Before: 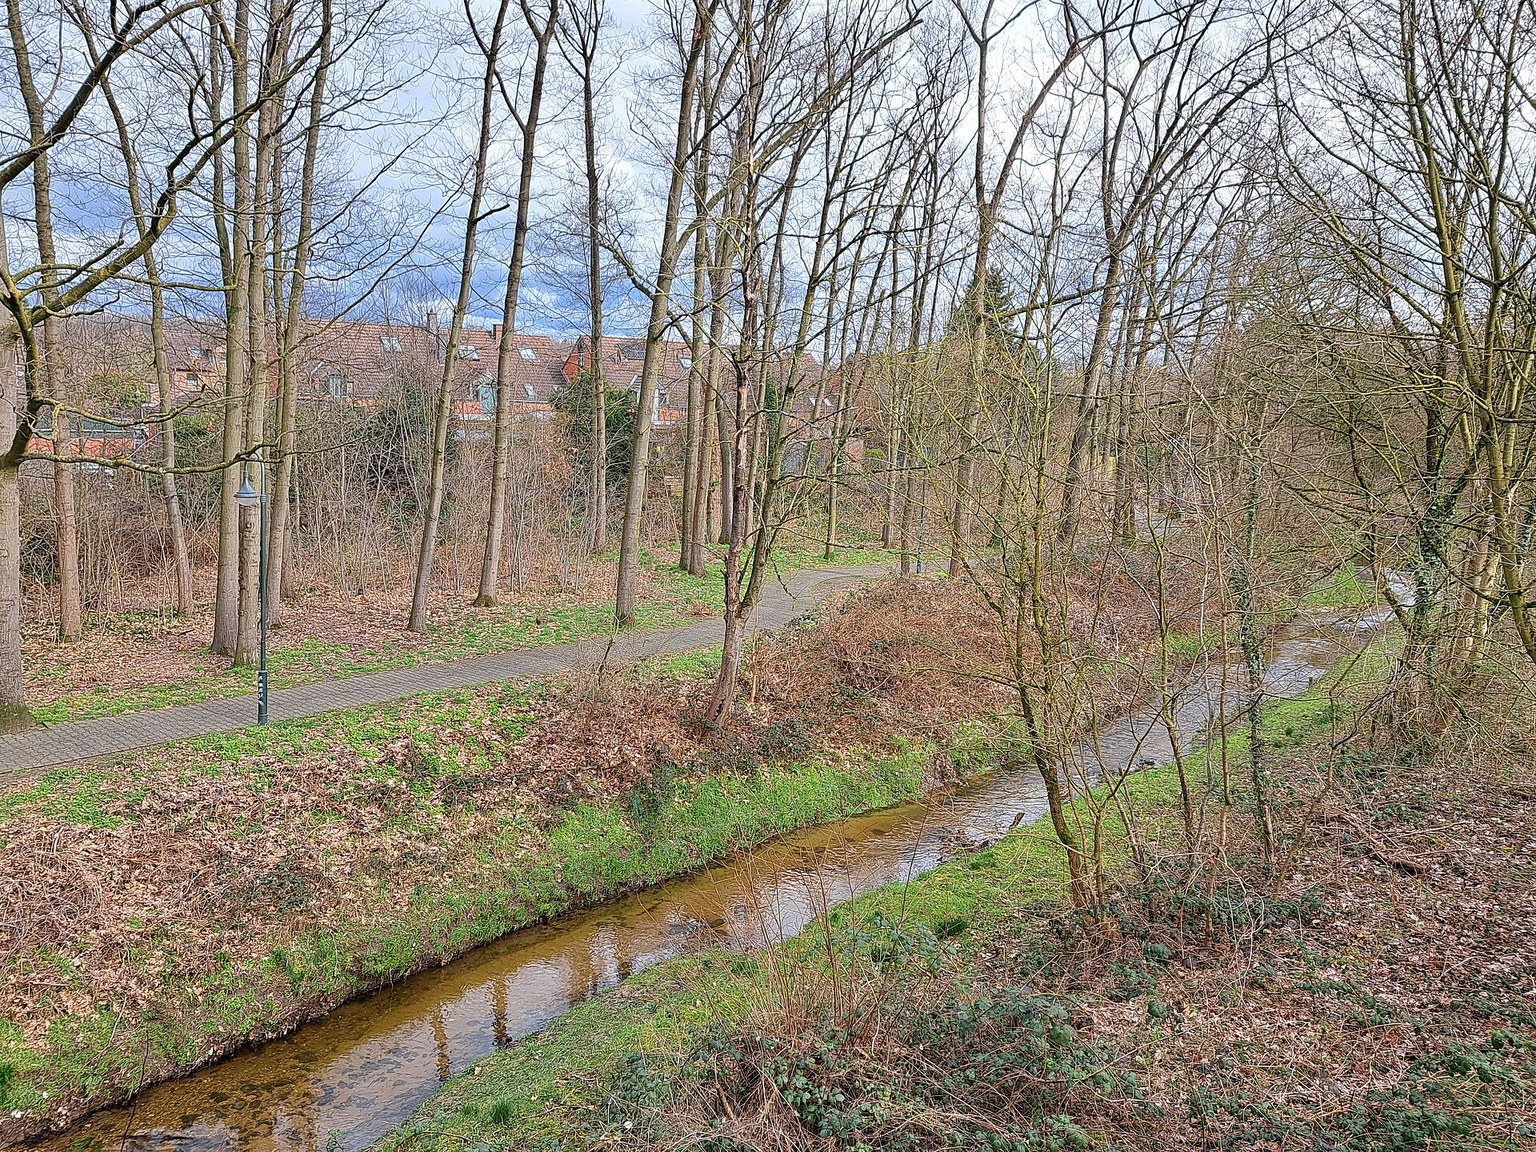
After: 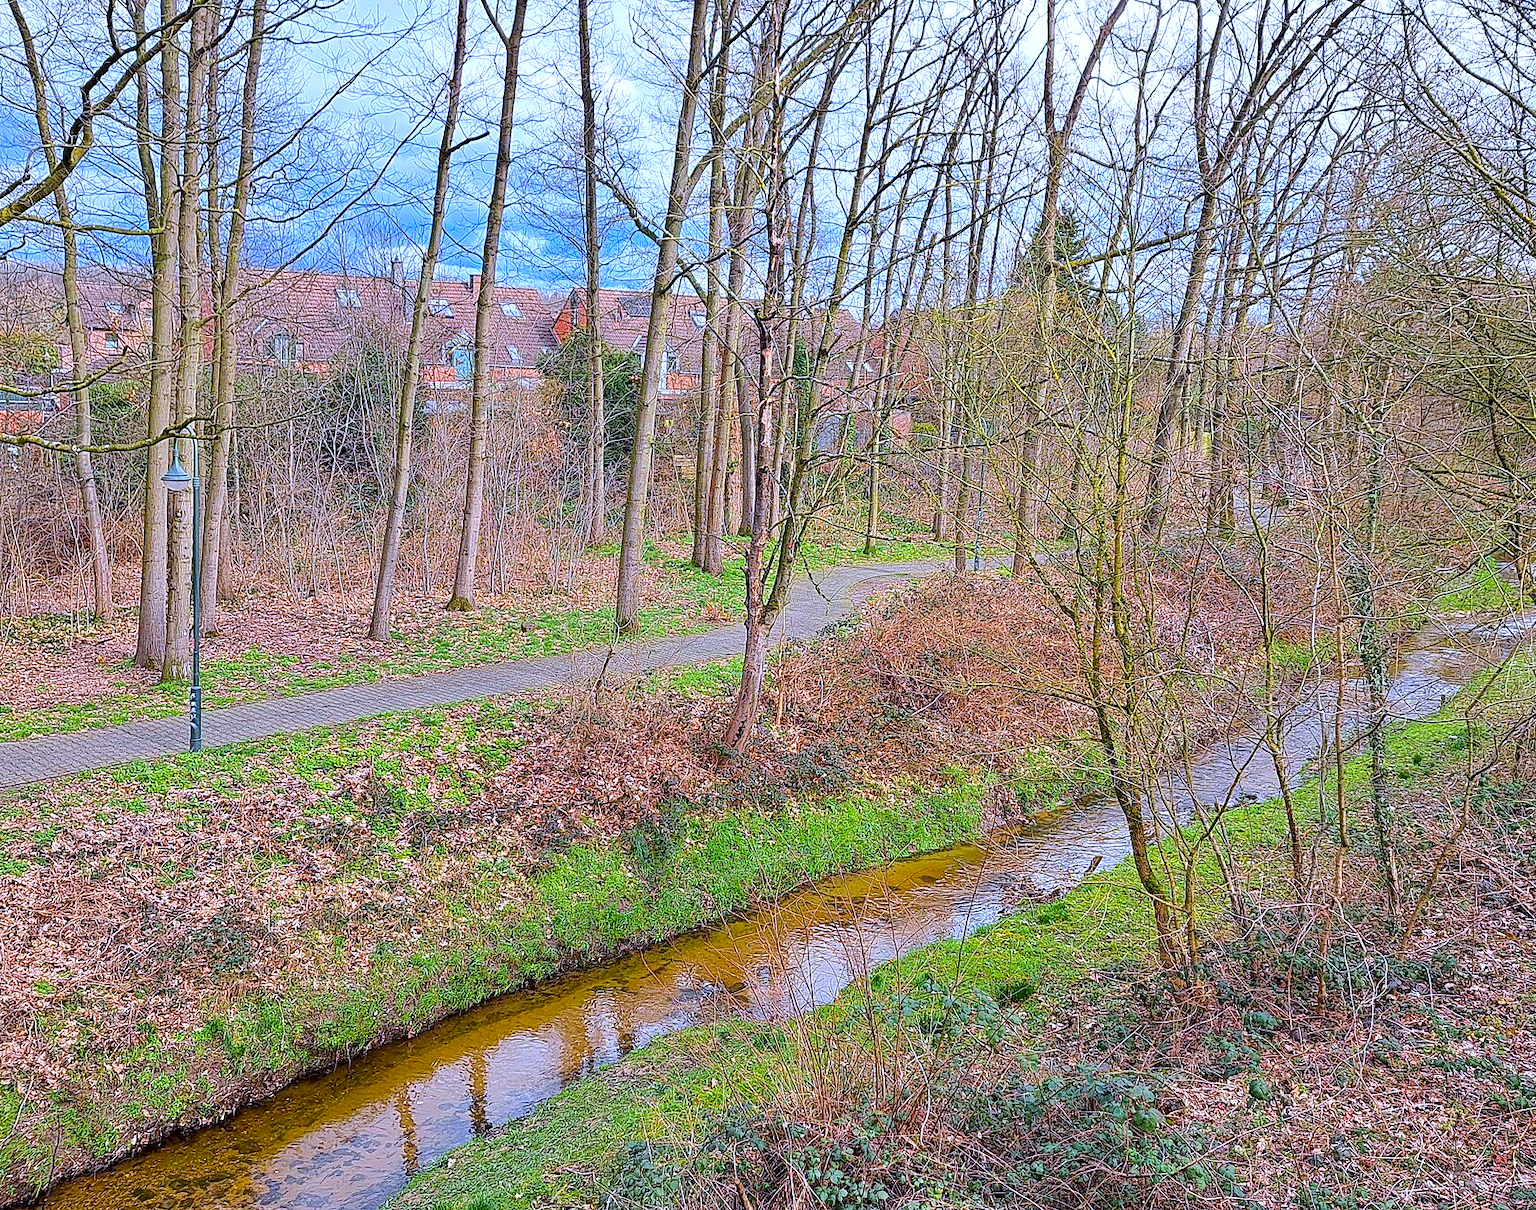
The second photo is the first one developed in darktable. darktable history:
color balance rgb: perceptual saturation grading › global saturation 25%, perceptual brilliance grading › mid-tones 10%, perceptual brilliance grading › shadows 15%, global vibrance 20%
color balance: lift [1, 1, 0.999, 1.001], gamma [1, 1.003, 1.005, 0.995], gain [1, 0.992, 0.988, 1.012], contrast 5%, output saturation 110%
white balance: red 0.967, blue 1.119, emerald 0.756
crop: left 6.446%, top 8.188%, right 9.538%, bottom 3.548%
